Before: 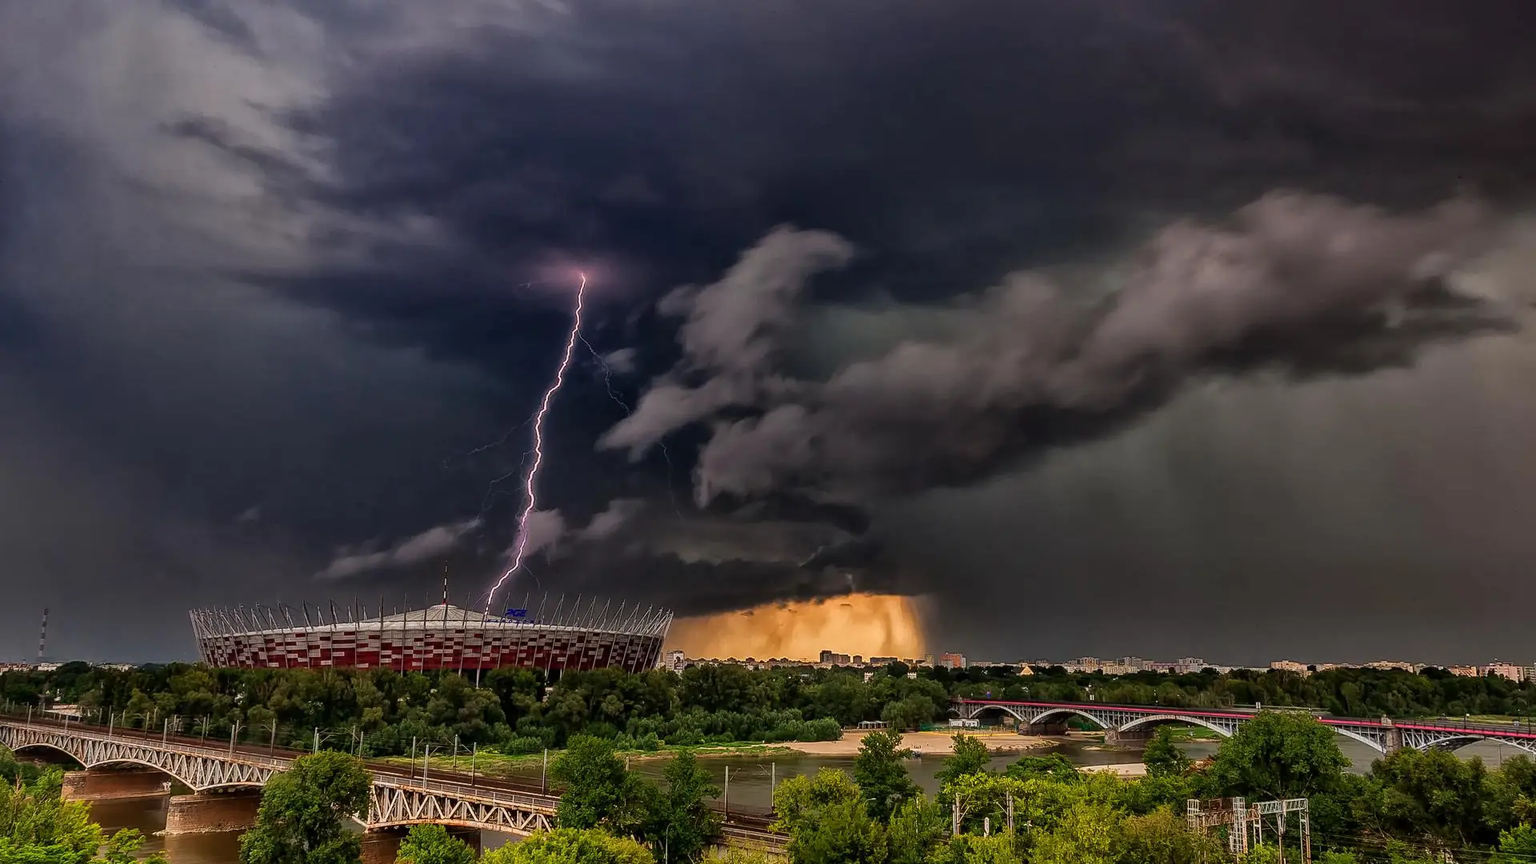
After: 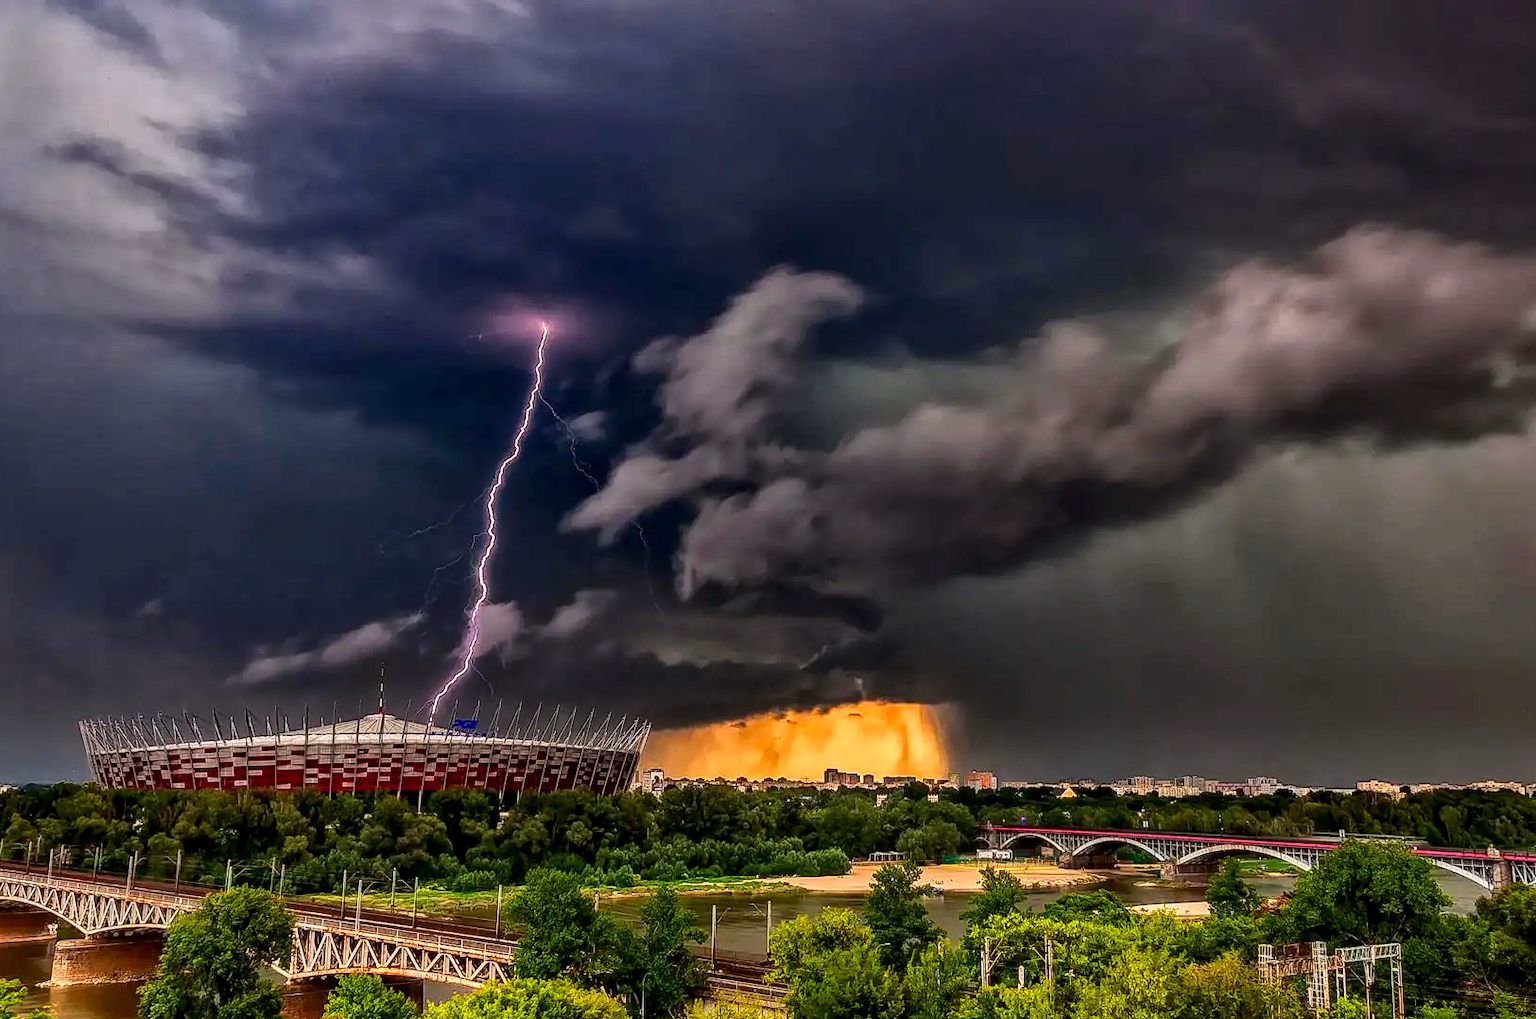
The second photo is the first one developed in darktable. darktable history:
contrast brightness saturation: contrast 0.159, saturation 0.322
crop: left 7.97%, right 7.358%
local contrast: on, module defaults
exposure: black level correction 0.001, exposure 0.5 EV, compensate exposure bias true, compensate highlight preservation false
